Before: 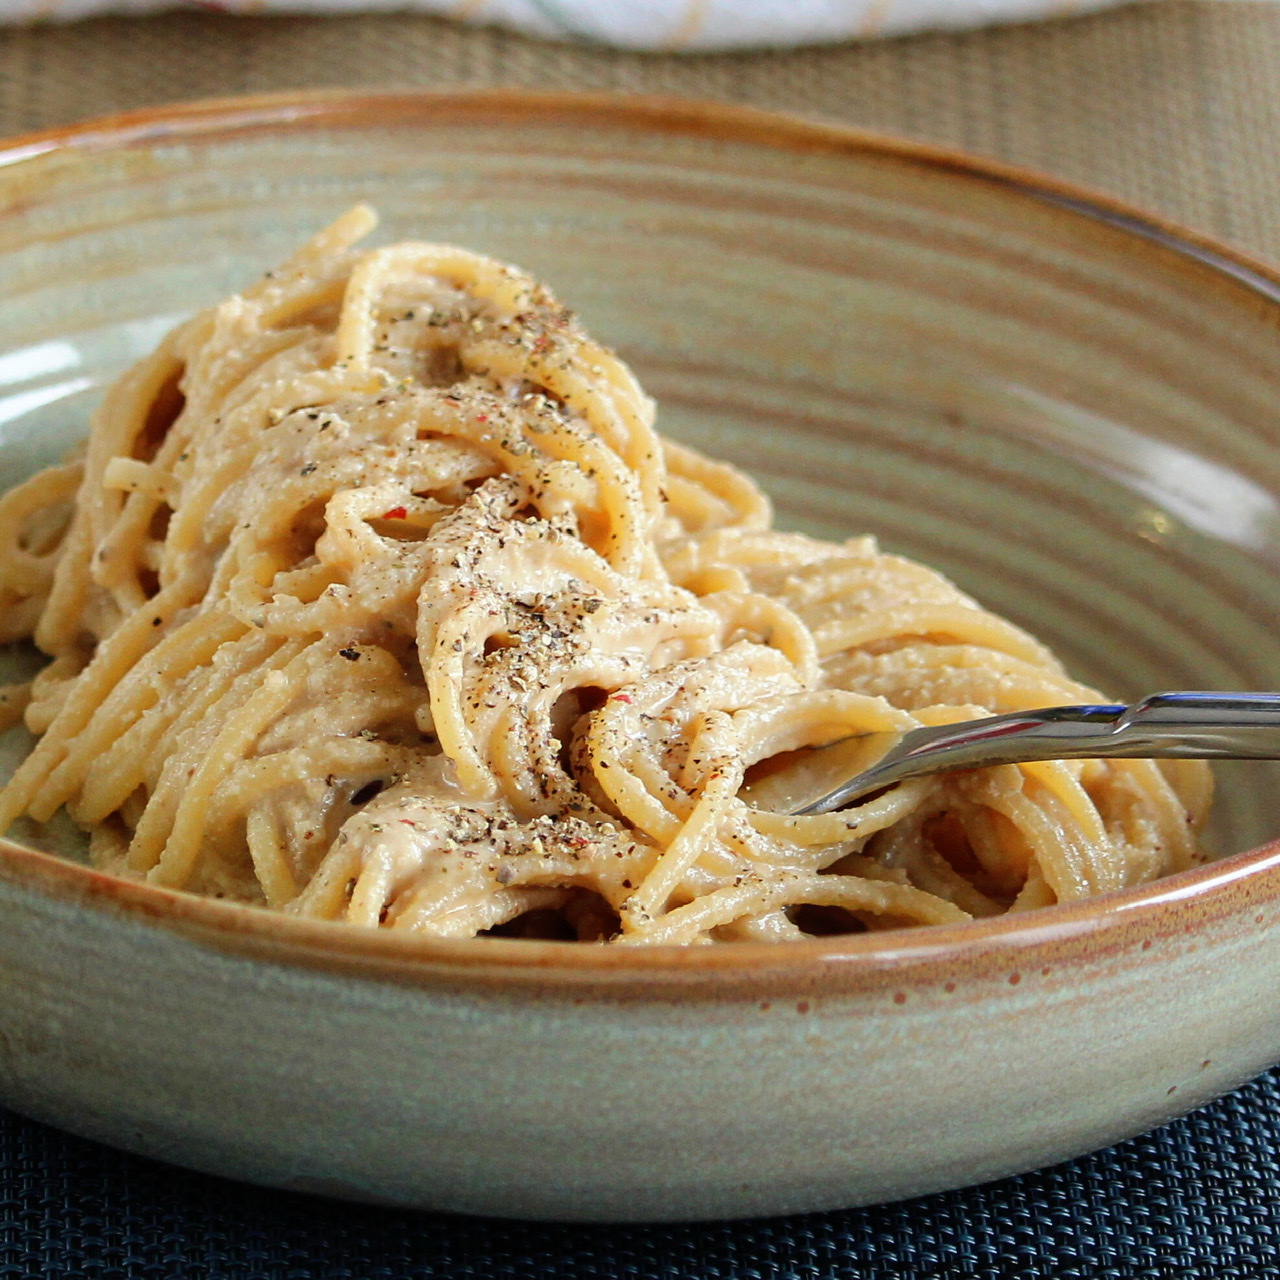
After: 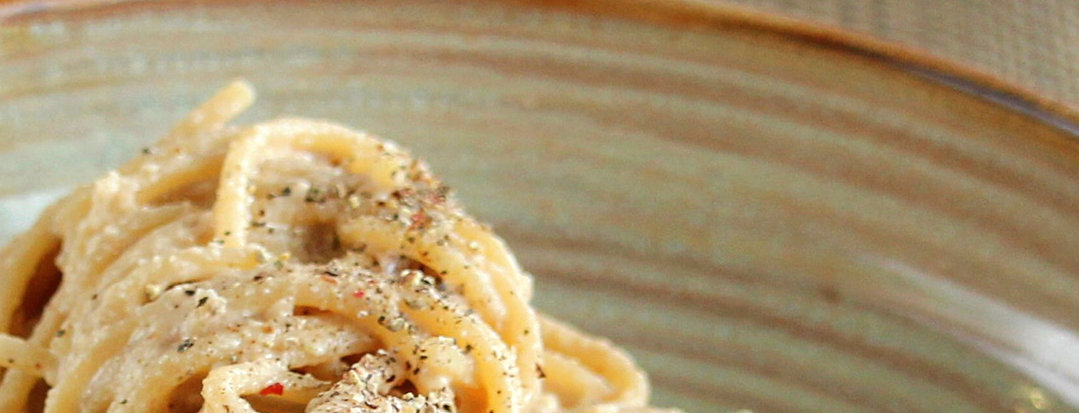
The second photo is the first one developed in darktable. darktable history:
exposure: exposure 0.131 EV, compensate exposure bias true, compensate highlight preservation false
crop and rotate: left 9.662%, top 9.751%, right 5.991%, bottom 57.943%
